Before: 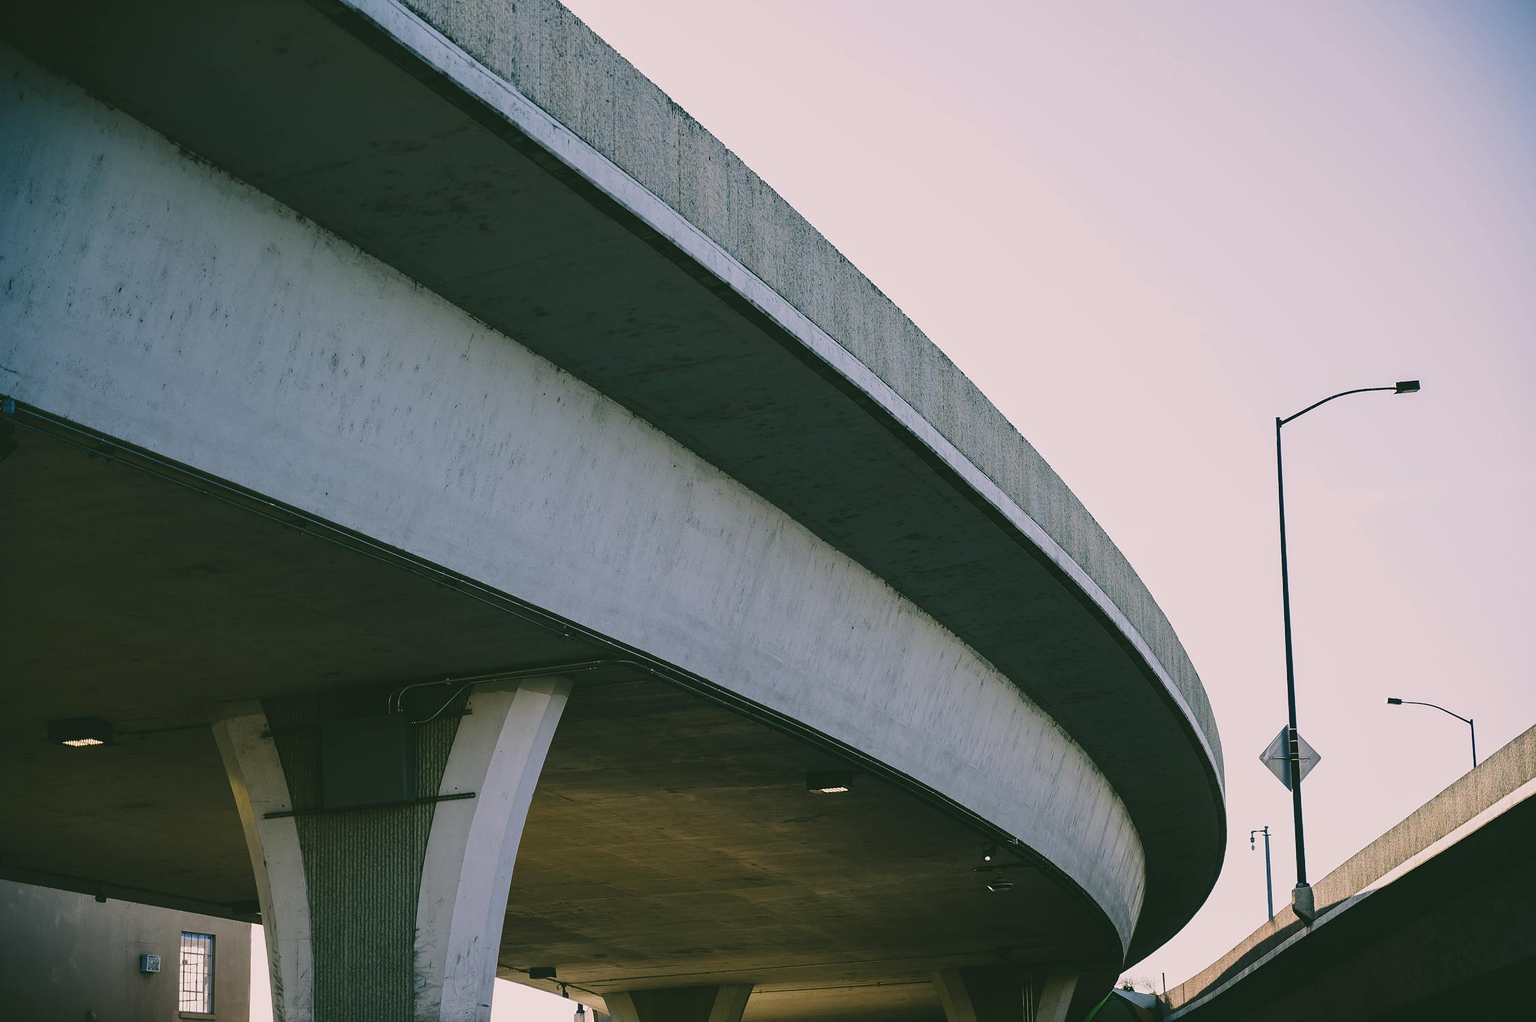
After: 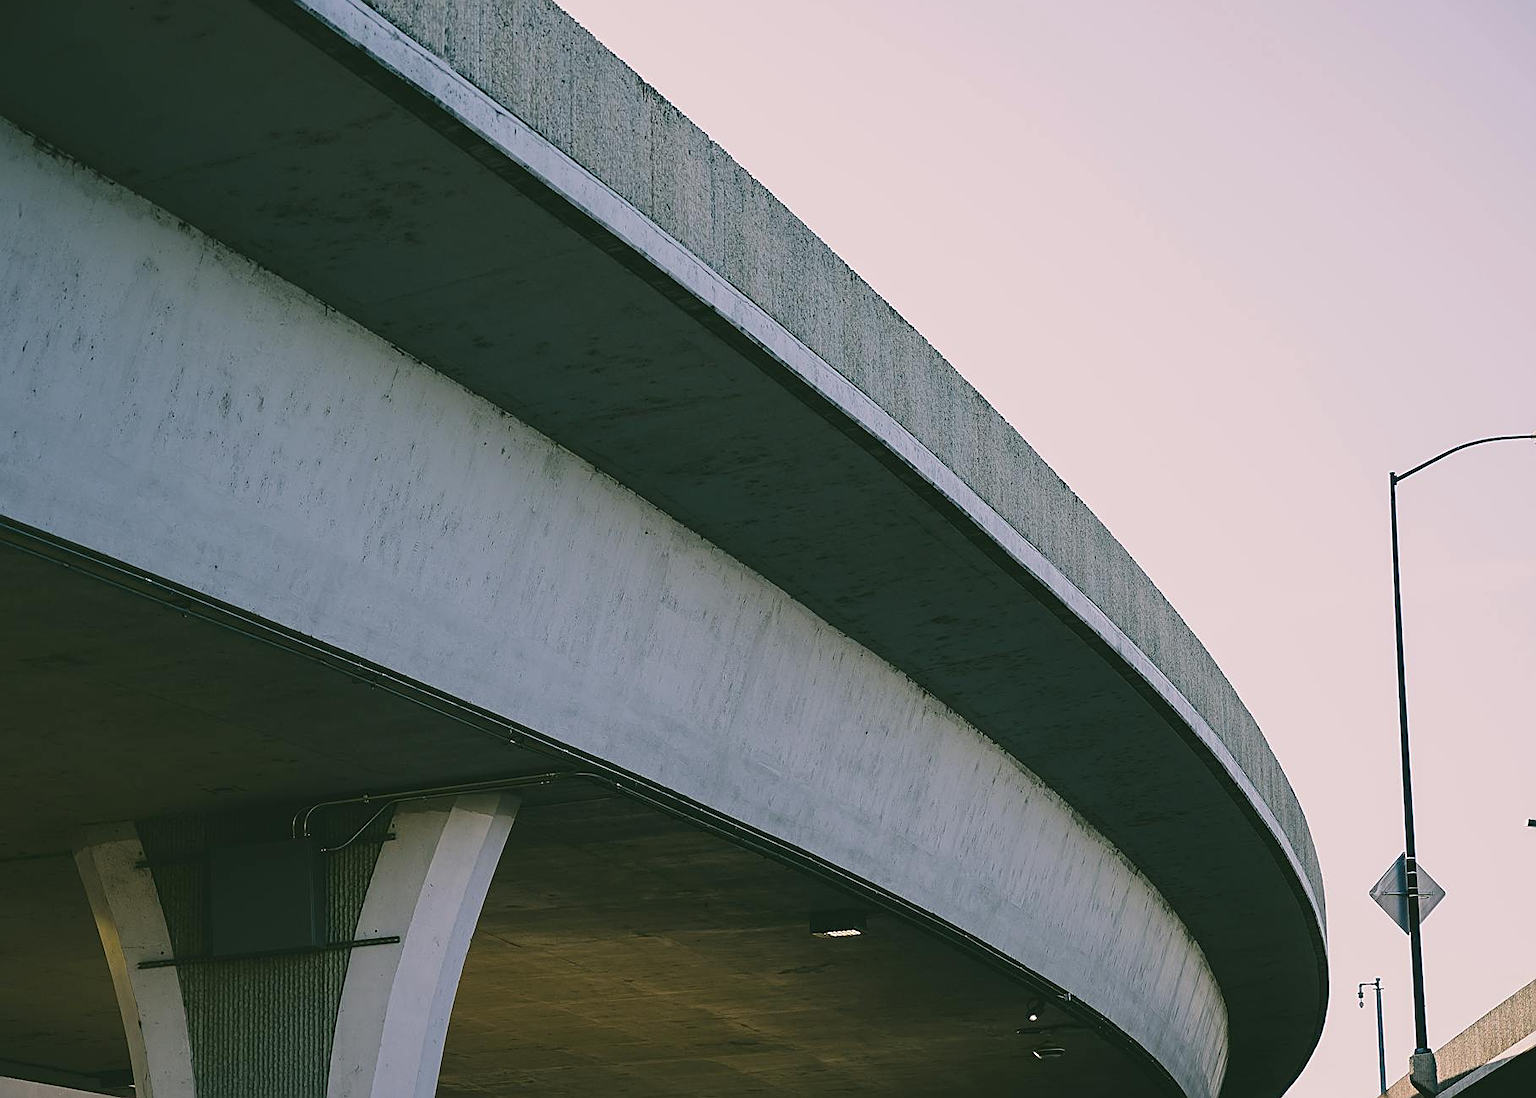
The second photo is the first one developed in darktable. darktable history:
sharpen: on, module defaults
crop: left 9.929%, top 3.475%, right 9.188%, bottom 9.529%
